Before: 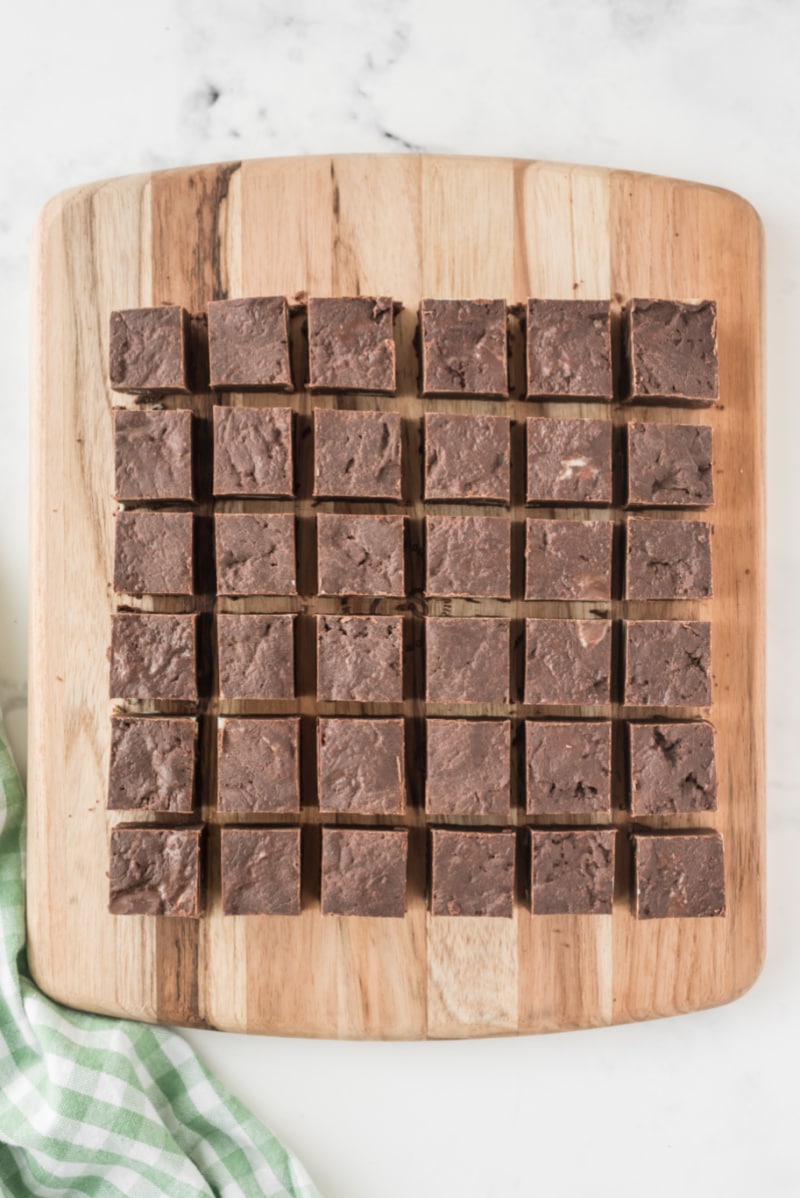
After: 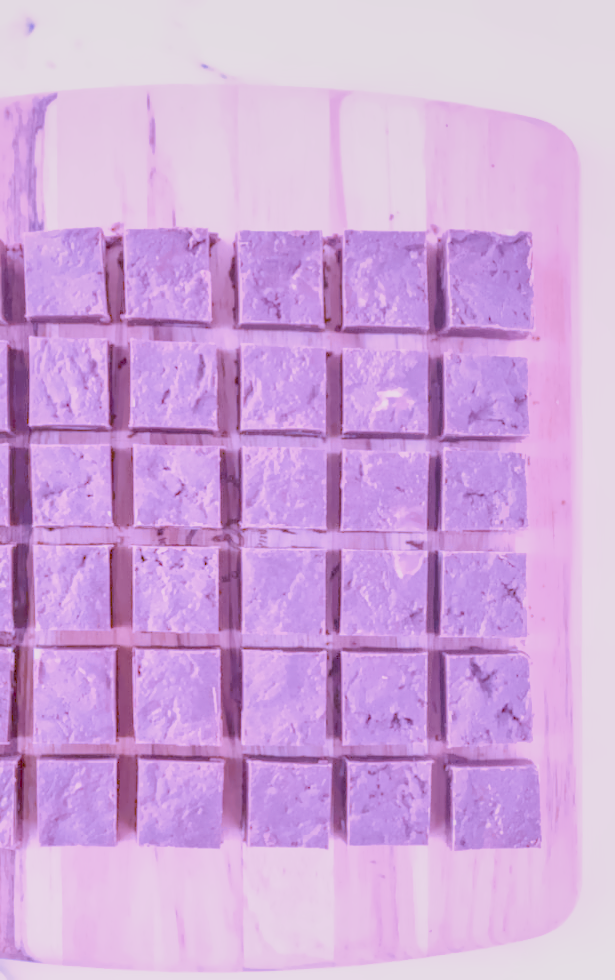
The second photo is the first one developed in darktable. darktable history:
filmic rgb "scene-referred default": black relative exposure -7.65 EV, white relative exposure 4.56 EV, hardness 3.61
crop: left 23.095%, top 5.827%, bottom 11.854%
local contrast: on, module defaults
raw chromatic aberrations: on, module defaults
color balance rgb: perceptual saturation grading › global saturation 25%, global vibrance 20%
exposure: black level correction 0.001, exposure 0.5 EV, compensate exposure bias true, compensate highlight preservation false
highlight reconstruction: method reconstruct color, iterations 1, diameter of reconstruction 64 px
hot pixels: on, module defaults
lens correction: scale 1.01, crop 1, focal 85, aperture 2.5, distance 5.18, camera "Canon EOS RP", lens "Canon RF 85mm F2 MACRO IS STM"
denoise (profiled): patch size 2, preserve shadows 1.05, bias correction -0.266, scattering 0.232, a [-1, 0, 0], b [0, 0, 0], compensate highlight preservation false
tone equalizer "relight: fill-in": -7 EV 0.15 EV, -6 EV 0.6 EV, -5 EV 1.15 EV, -4 EV 1.33 EV, -3 EV 1.15 EV, -2 EV 0.6 EV, -1 EV 0.15 EV, mask exposure compensation -0.5 EV
haze removal: compatibility mode true, adaptive false
shadows and highlights: shadows 25, highlights -25
white balance: red 1.285, blue 2.66
